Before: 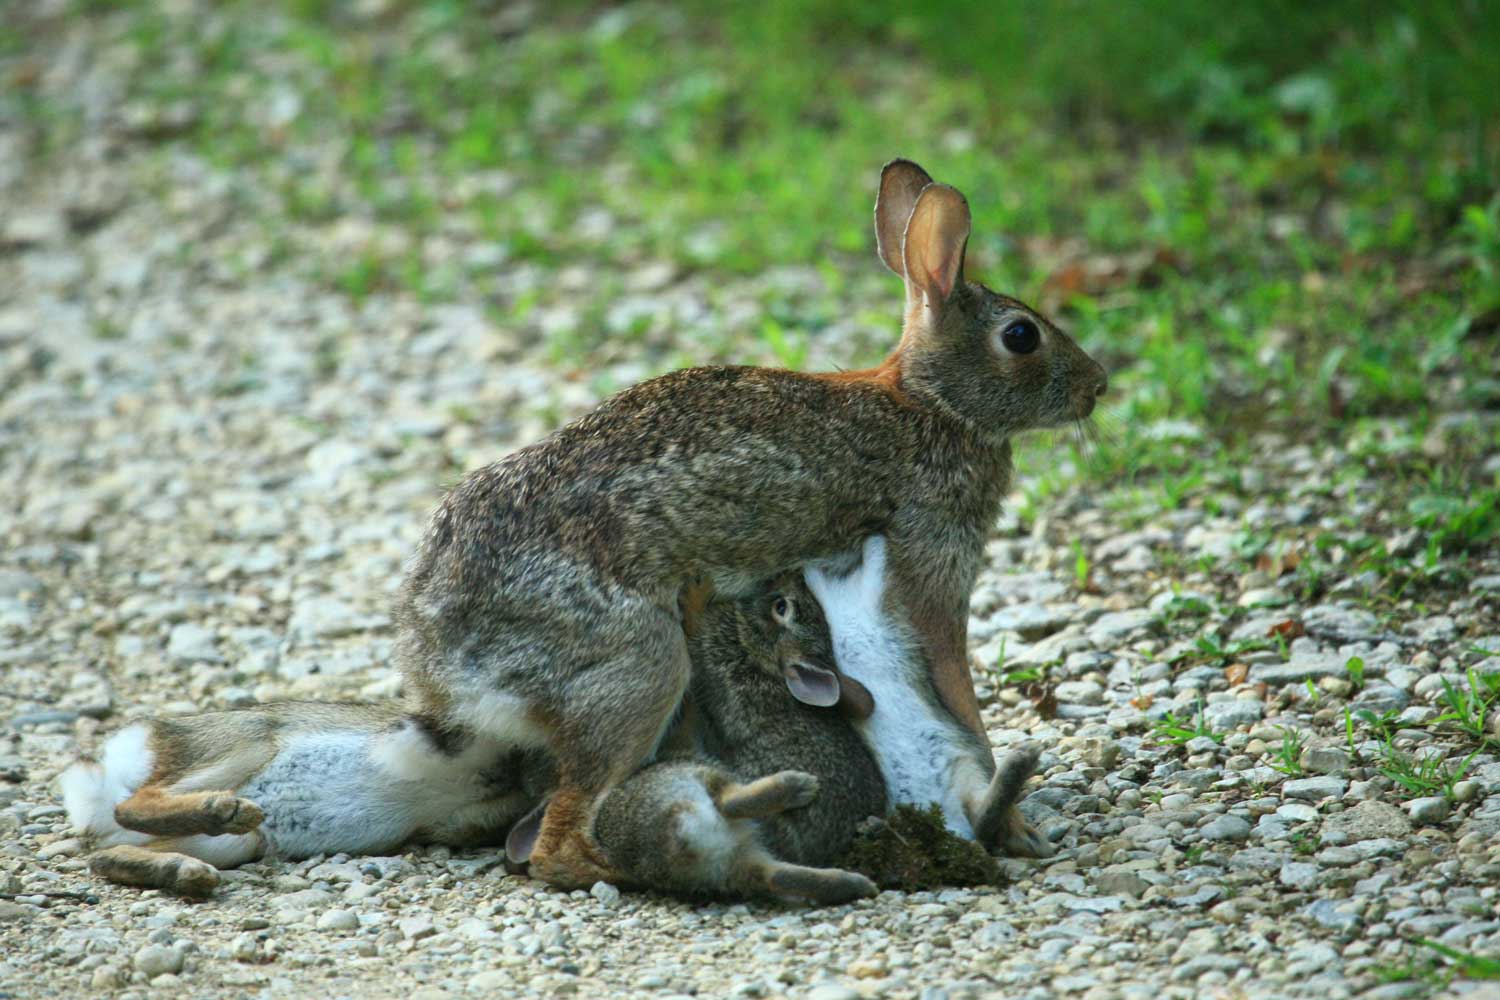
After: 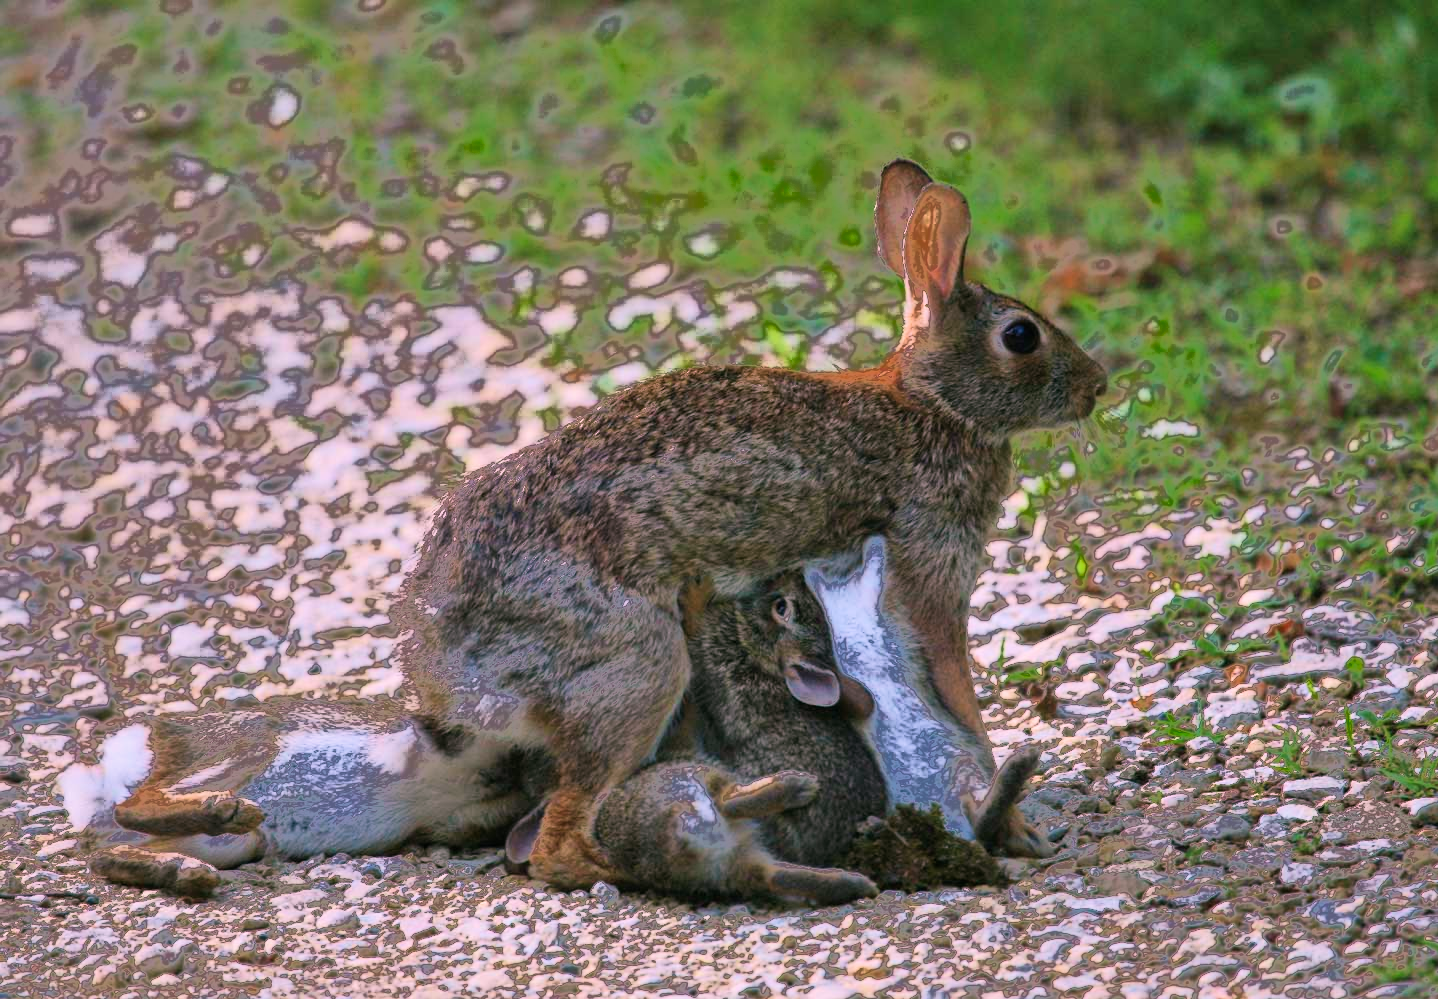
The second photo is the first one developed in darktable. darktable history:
crop: right 4.126%, bottom 0.031%
filmic rgb: black relative exposure -11.35 EV, white relative exposure 3.22 EV, hardness 6.76, color science v6 (2022)
shadows and highlights: shadows 53, soften with gaussian
velvia: on, module defaults
white balance: red 1.188, blue 1.11
fill light: exposure -0.73 EV, center 0.69, width 2.2
